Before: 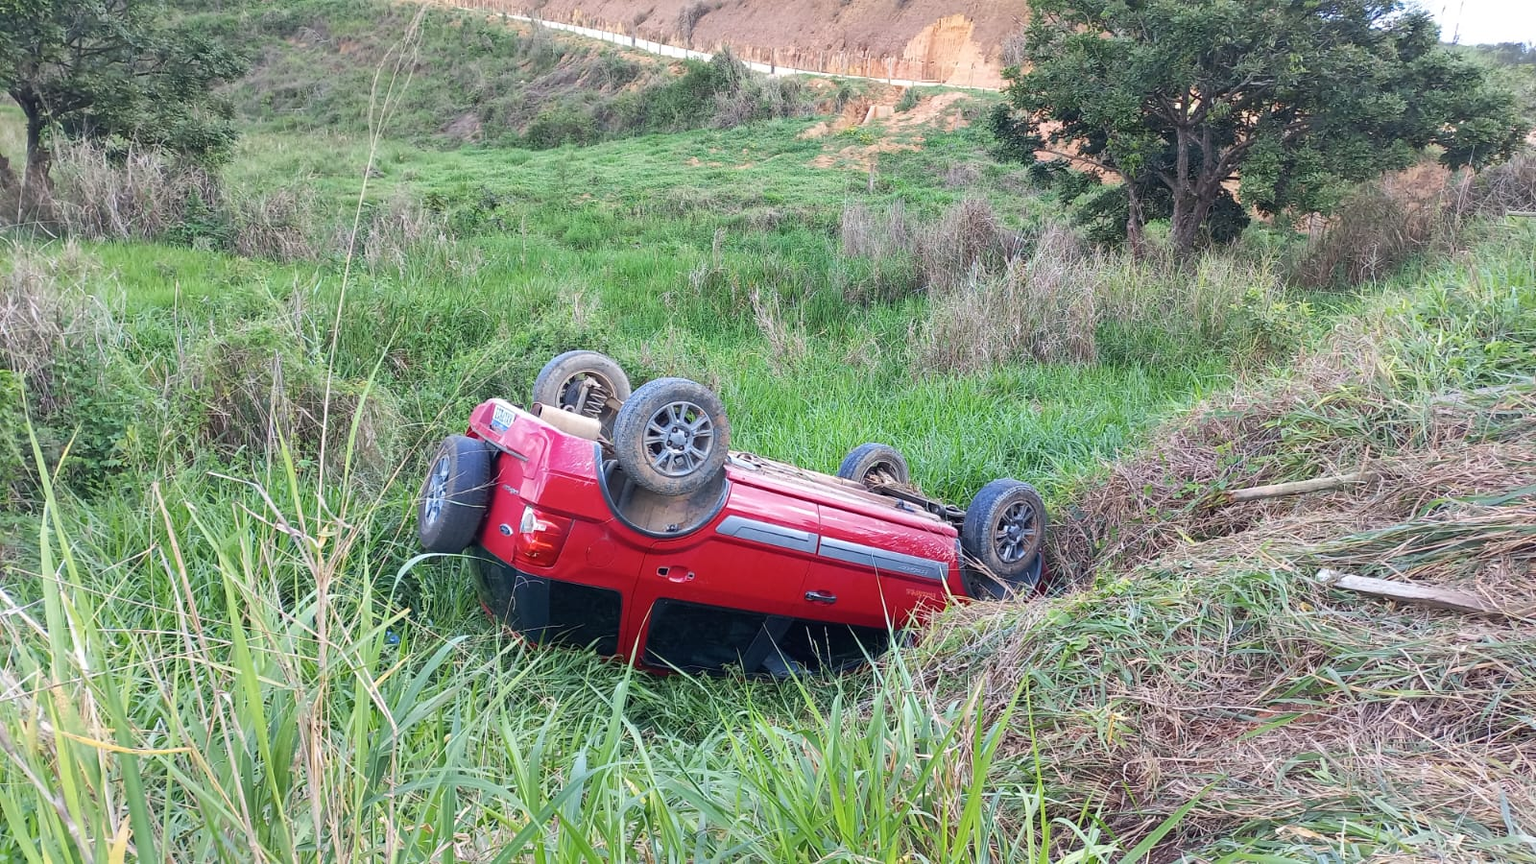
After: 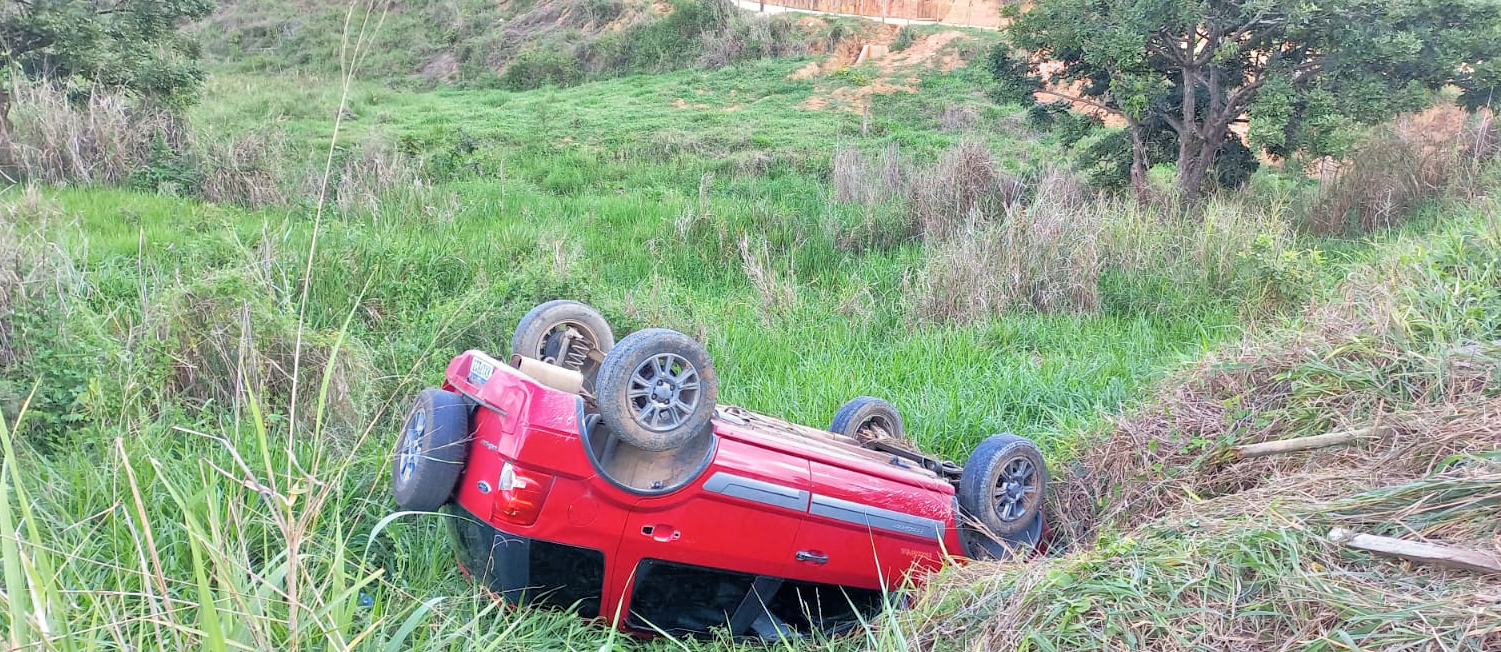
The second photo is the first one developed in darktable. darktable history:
crop: left 2.737%, top 7.287%, right 3.421%, bottom 20.179%
filmic rgb: middle gray luminance 18.42%, black relative exposure -11.45 EV, white relative exposure 2.55 EV, threshold 6 EV, target black luminance 0%, hardness 8.41, latitude 99%, contrast 1.084, shadows ↔ highlights balance 0.505%, add noise in highlights 0, preserve chrominance max RGB, color science v3 (2019), use custom middle-gray values true, iterations of high-quality reconstruction 0, contrast in highlights soft, enable highlight reconstruction true
tone equalizer: -7 EV 0.15 EV, -6 EV 0.6 EV, -5 EV 1.15 EV, -4 EV 1.33 EV, -3 EV 1.15 EV, -2 EV 0.6 EV, -1 EV 0.15 EV, mask exposure compensation -0.5 EV
